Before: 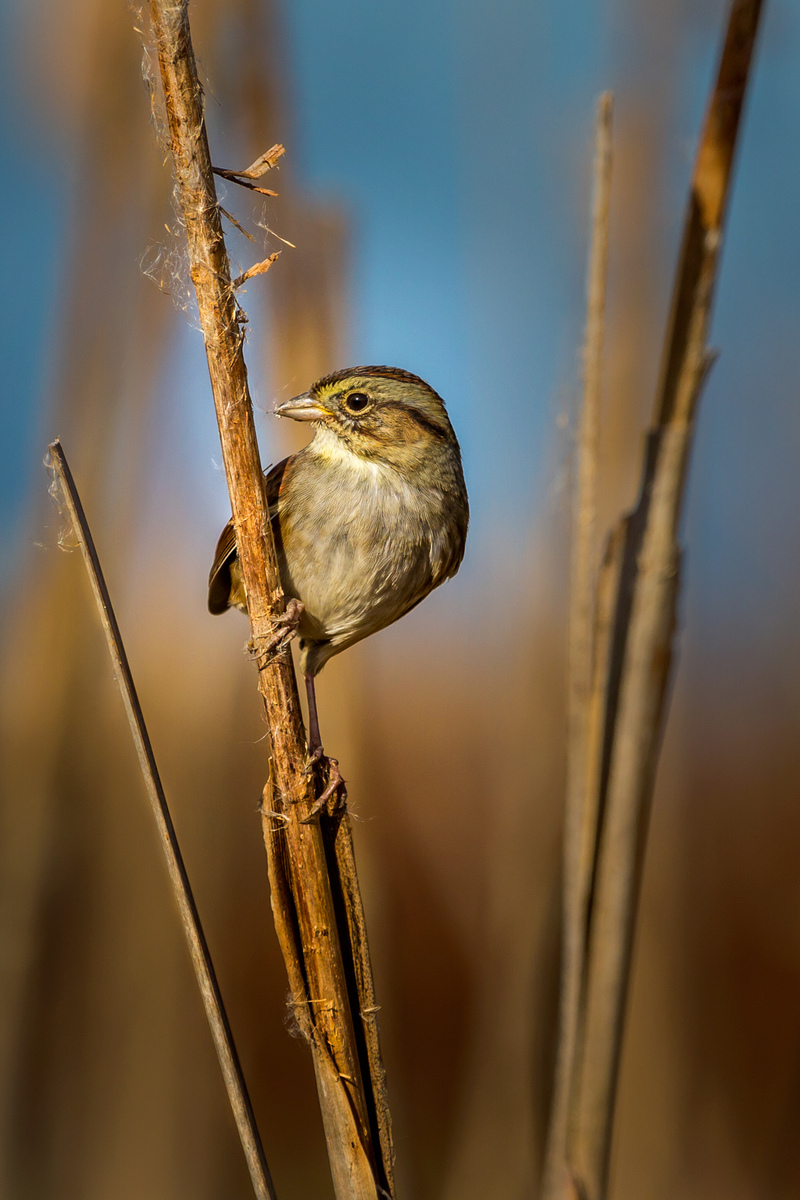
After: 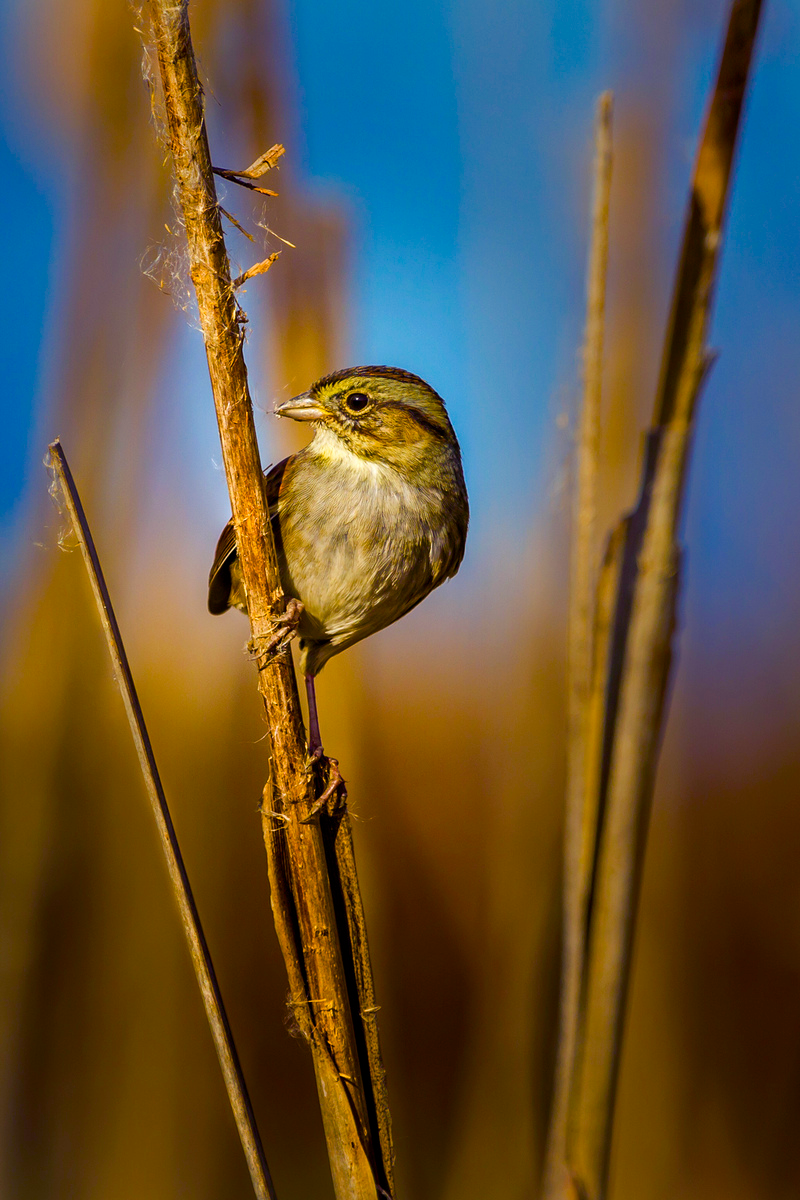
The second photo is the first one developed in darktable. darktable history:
color balance rgb: shadows lift › luminance -28.5%, shadows lift › chroma 15.055%, shadows lift › hue 272.12°, perceptual saturation grading › global saturation 20%, perceptual saturation grading › highlights -25.008%, perceptual saturation grading › shadows 50.235%, global vibrance 39.863%
